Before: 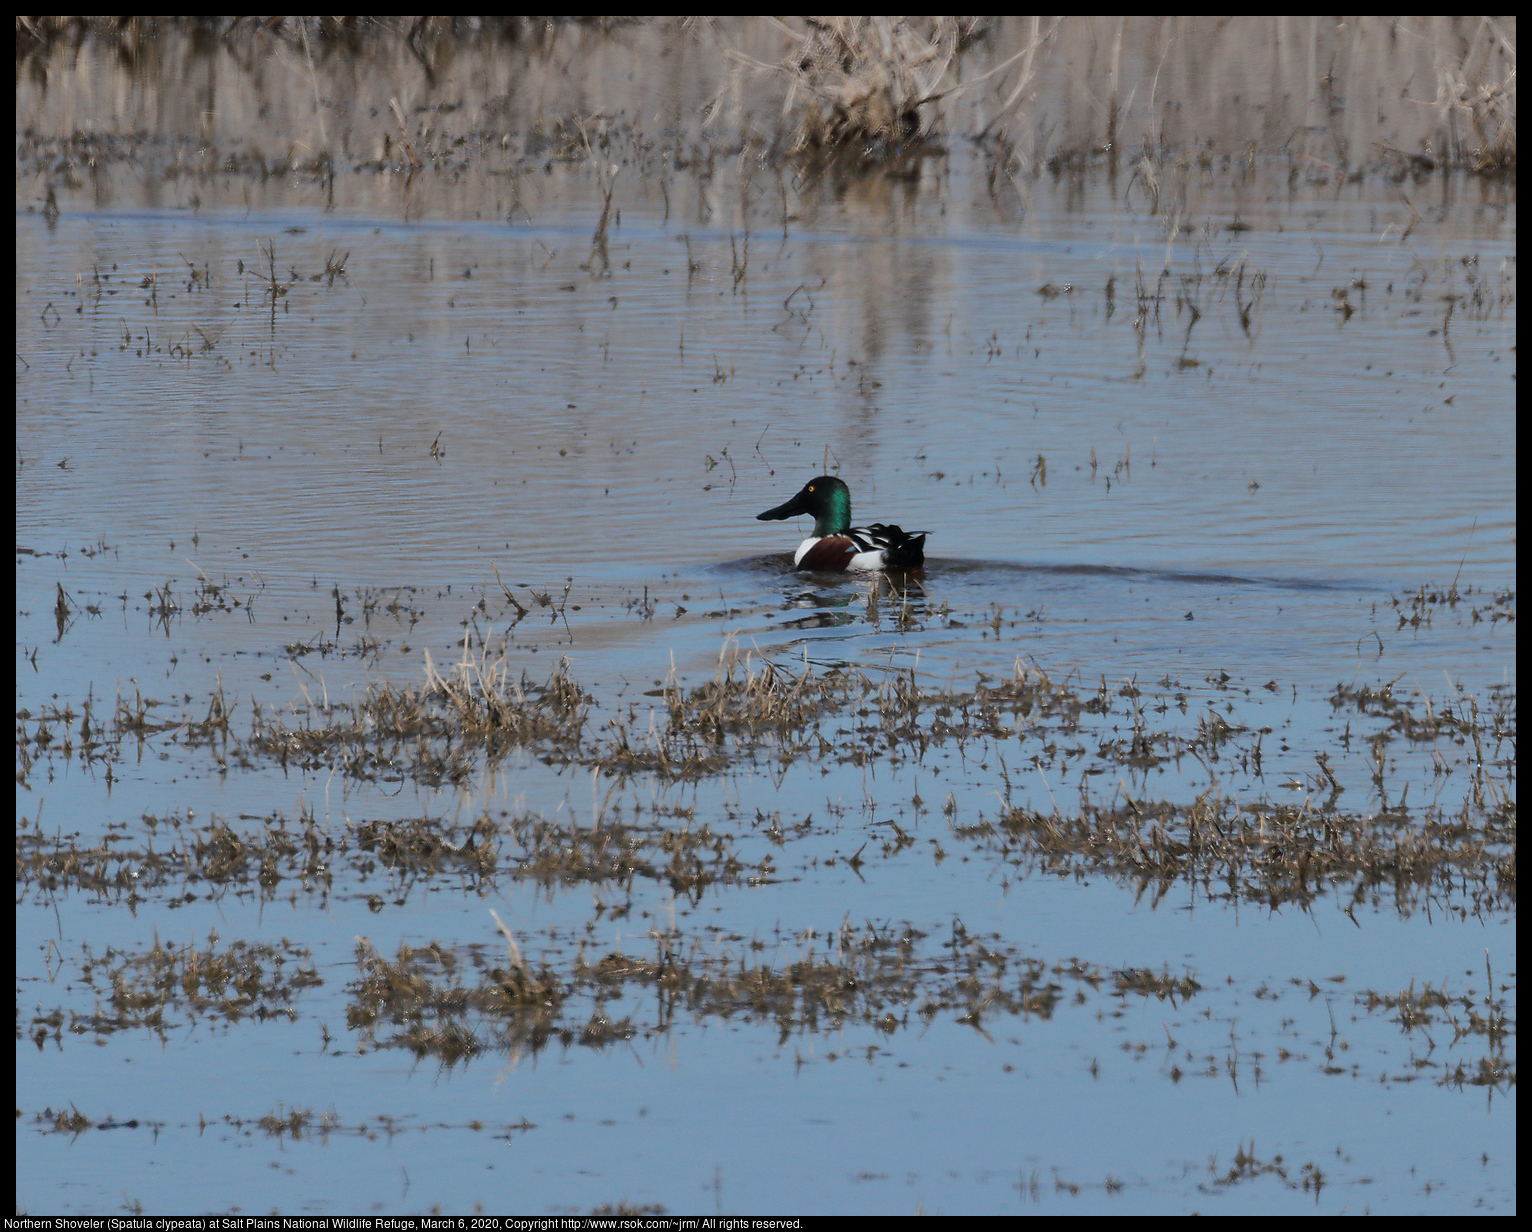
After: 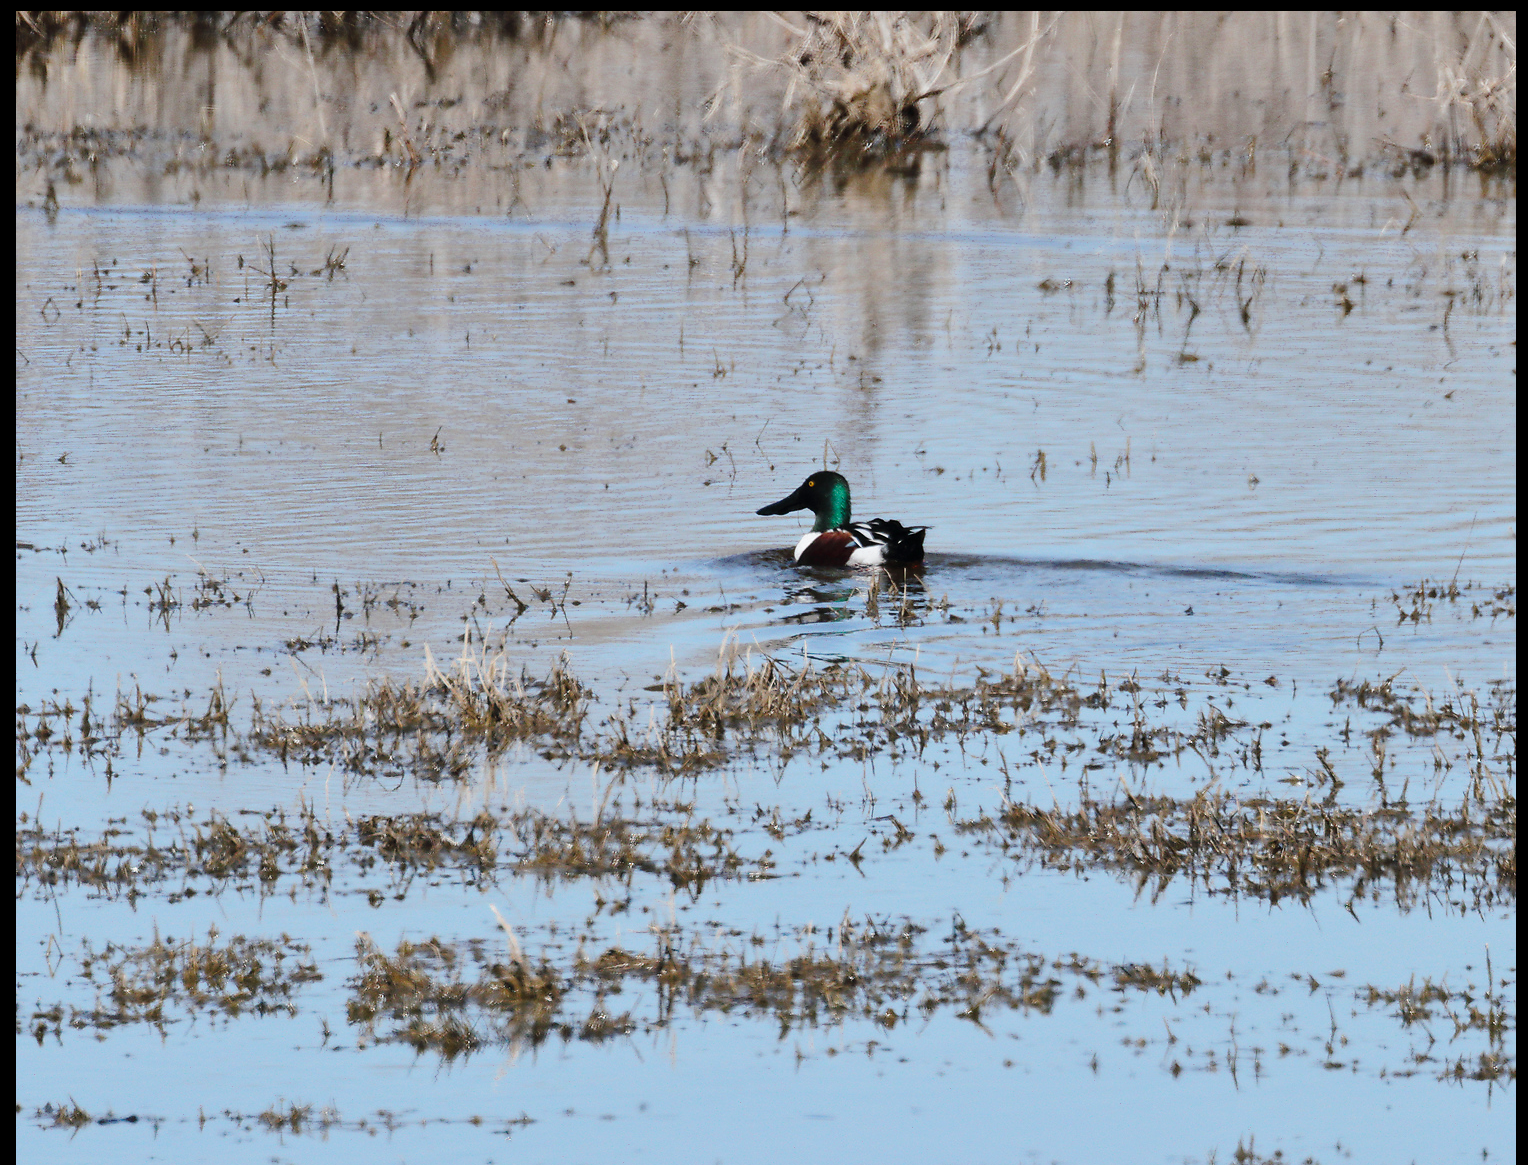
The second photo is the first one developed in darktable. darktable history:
color zones: curves: ch0 [(0.27, 0.396) (0.563, 0.504) (0.75, 0.5) (0.787, 0.307)]
base curve: curves: ch0 [(0, 0) (0.028, 0.03) (0.121, 0.232) (0.46, 0.748) (0.859, 0.968) (1, 1)], preserve colors none
crop: top 0.407%, right 0.259%, bottom 5.03%
